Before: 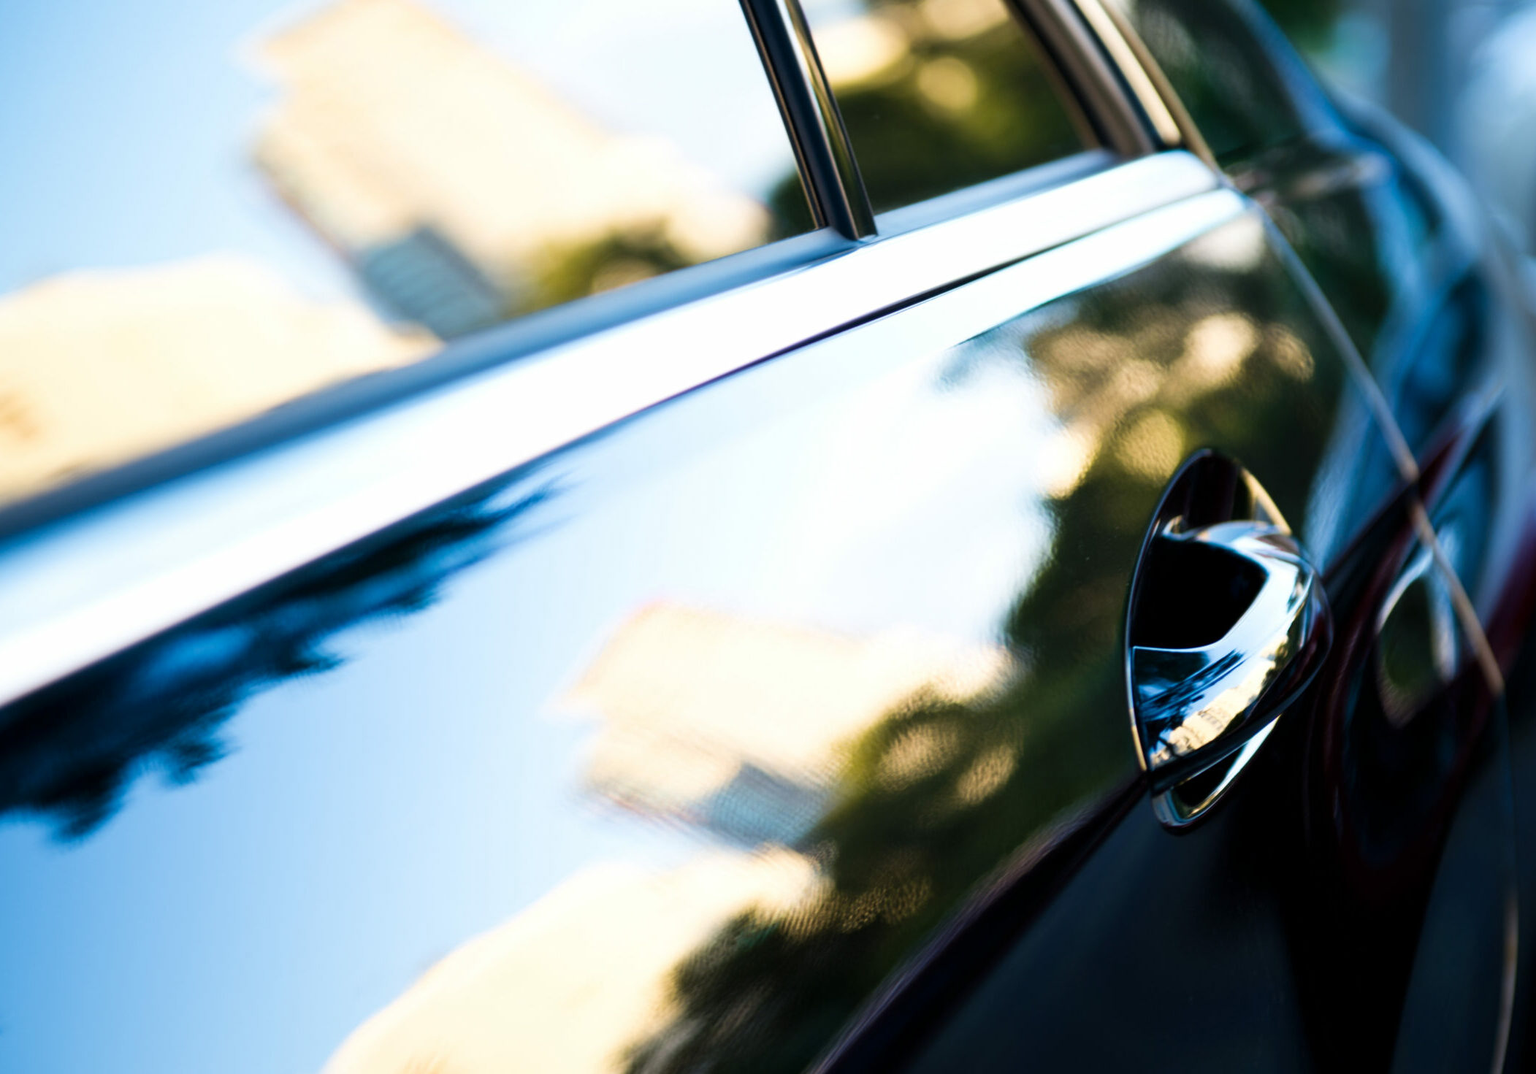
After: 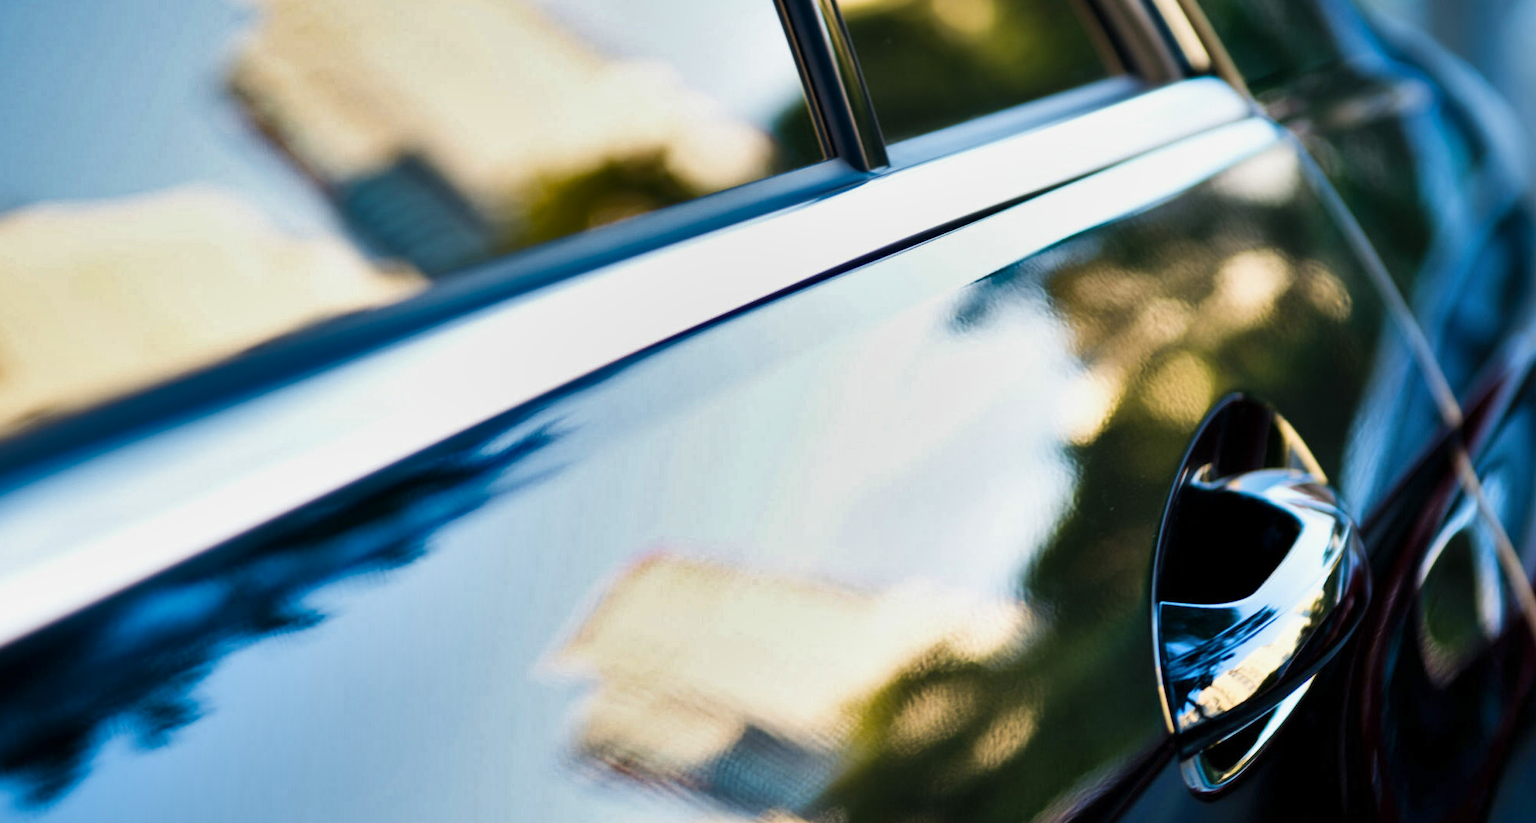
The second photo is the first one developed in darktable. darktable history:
crop: left 2.436%, top 7.335%, right 3.066%, bottom 20.264%
shadows and highlights: white point adjustment -3.55, highlights -63.39, soften with gaussian
